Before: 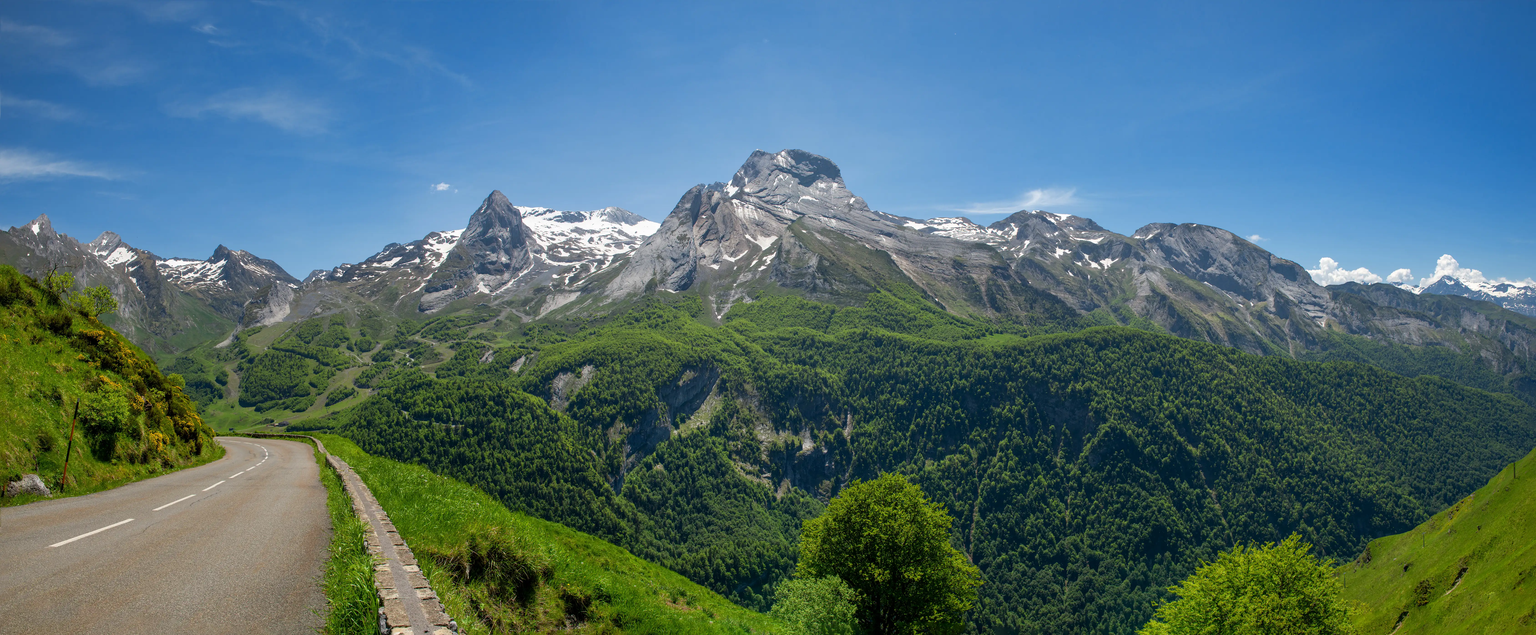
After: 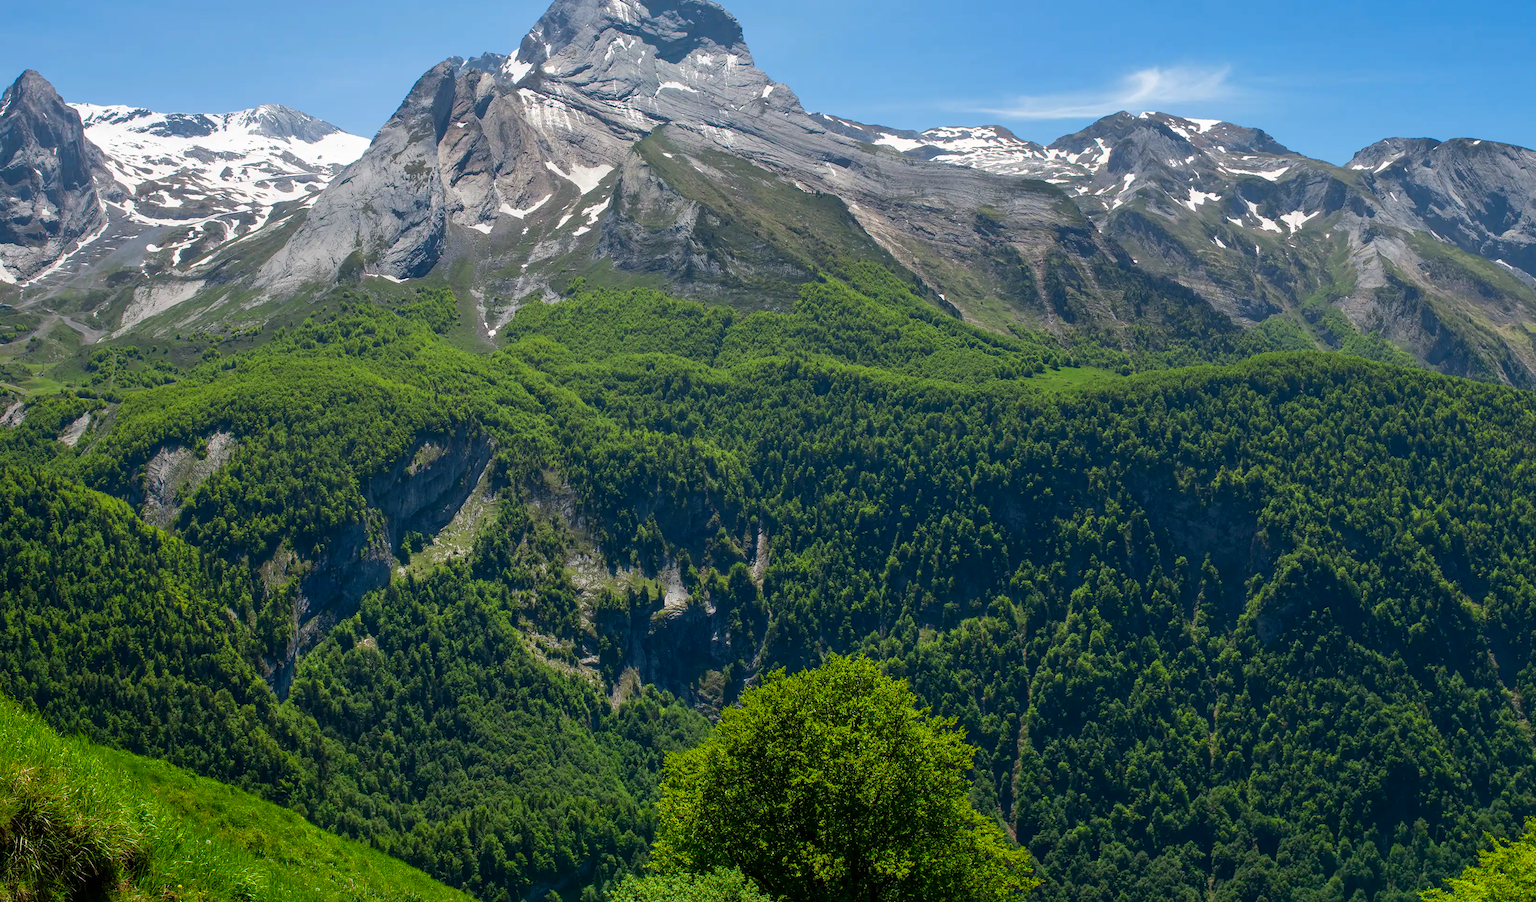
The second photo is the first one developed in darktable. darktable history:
contrast brightness saturation: contrast 0.08, saturation 0.2
crop: left 31.379%, top 24.658%, right 20.326%, bottom 6.628%
